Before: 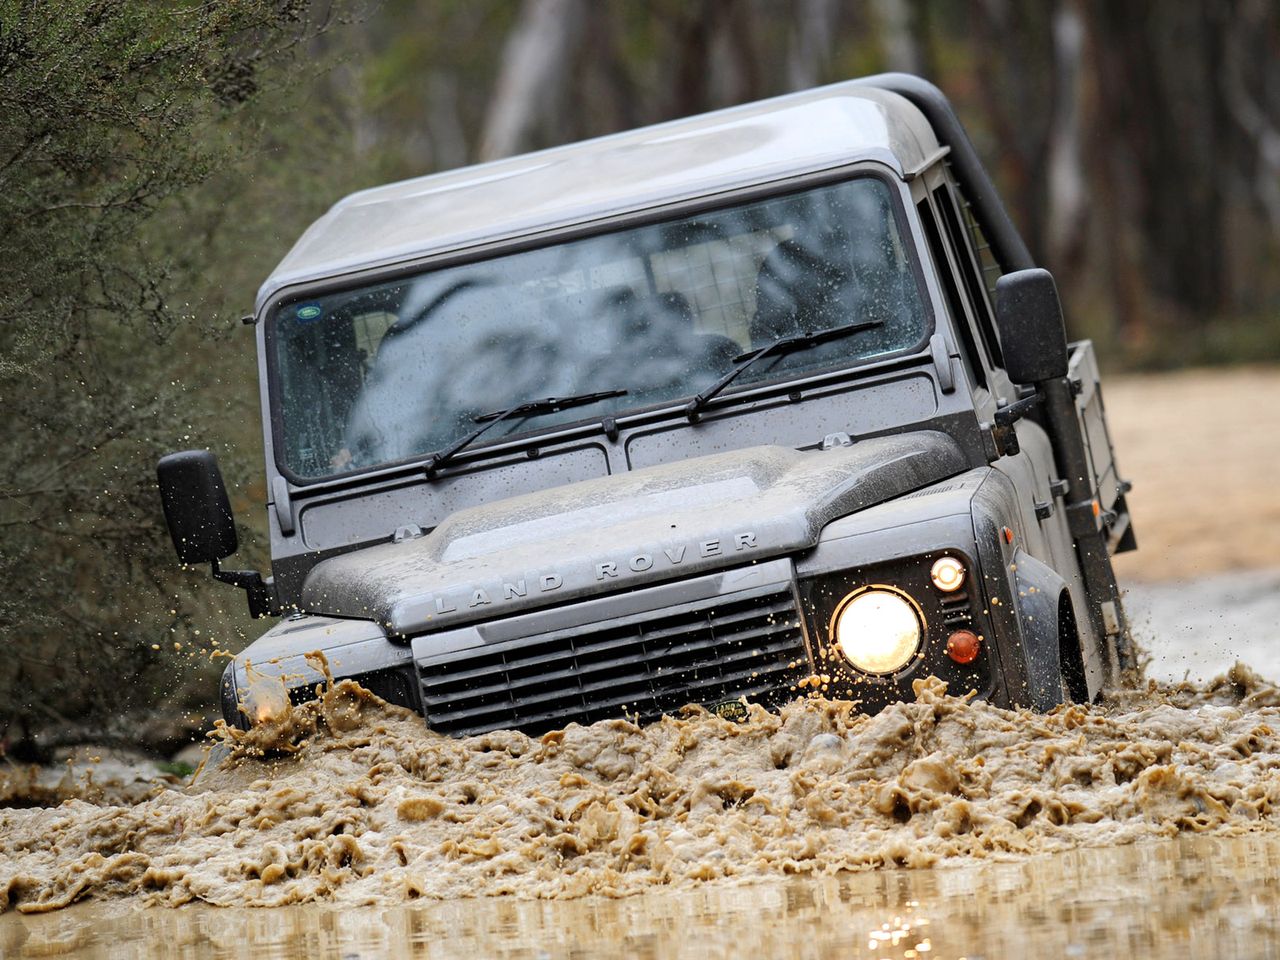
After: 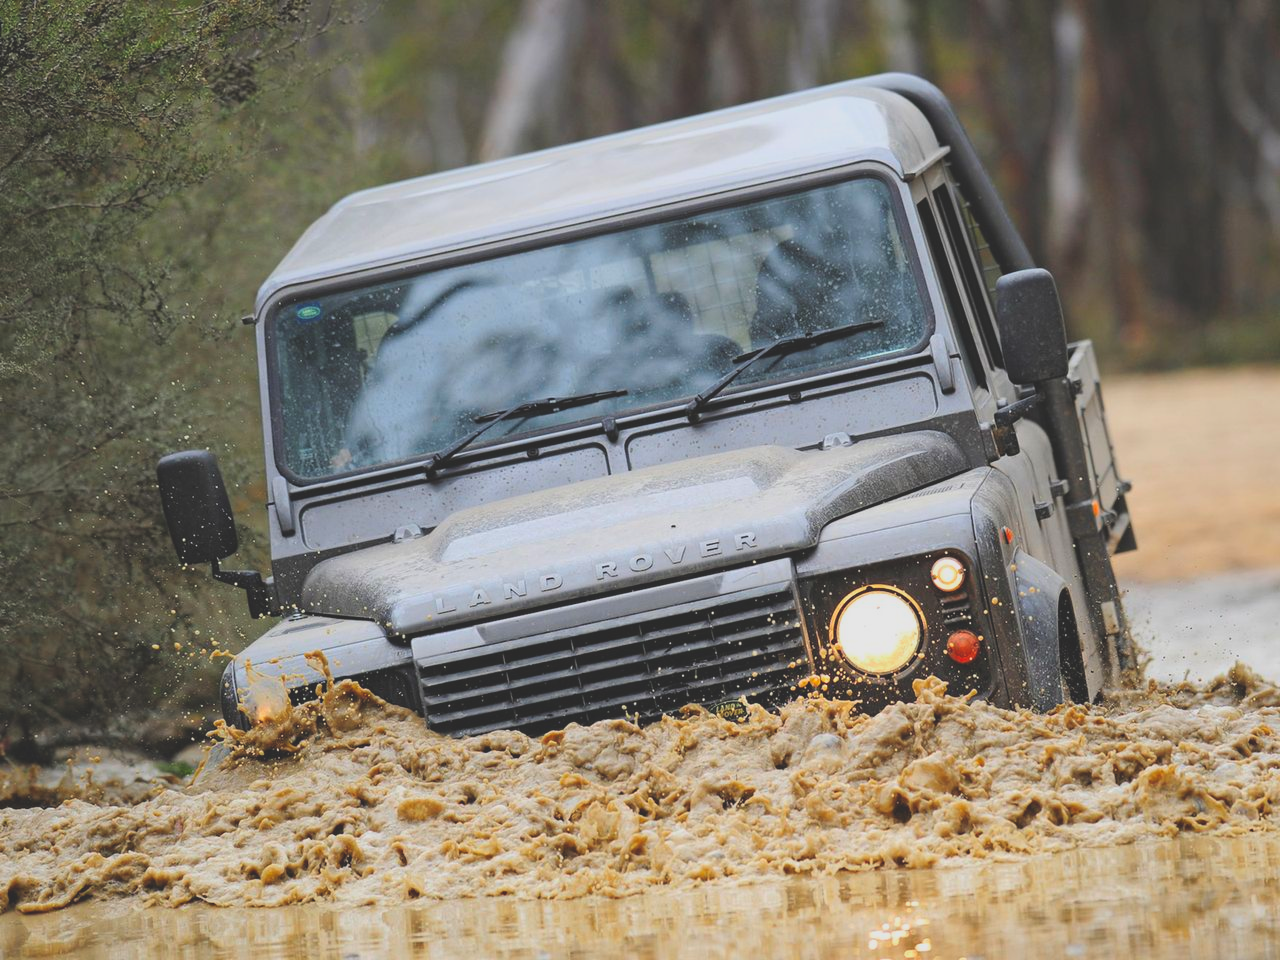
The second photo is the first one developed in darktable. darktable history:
exposure: black level correction -0.015, exposure -0.5 EV, compensate highlight preservation false
contrast brightness saturation: contrast 0.07, brightness 0.18, saturation 0.4
